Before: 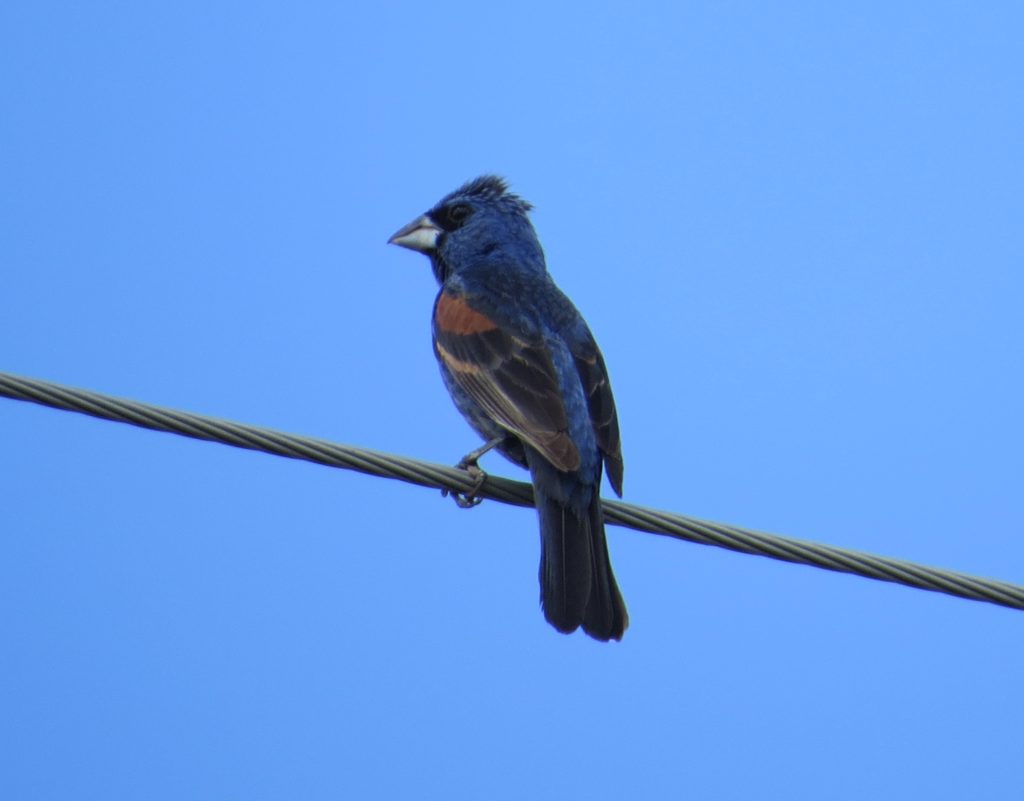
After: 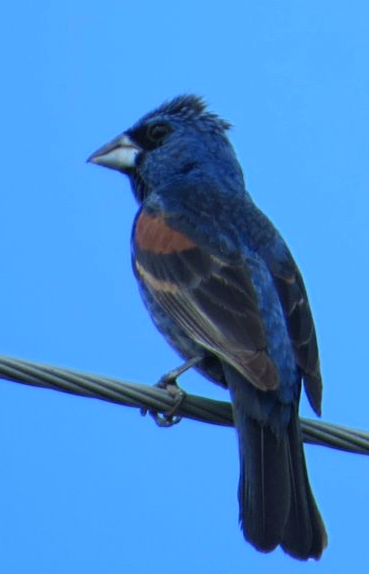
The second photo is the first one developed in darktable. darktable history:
color calibration: illuminant F (fluorescent), F source F9 (Cool White Deluxe 4150 K) – high CRI, x 0.374, y 0.373, temperature 4155.28 K, saturation algorithm version 1 (2020)
crop and rotate: left 29.473%, top 10.174%, right 34.476%, bottom 18.113%
